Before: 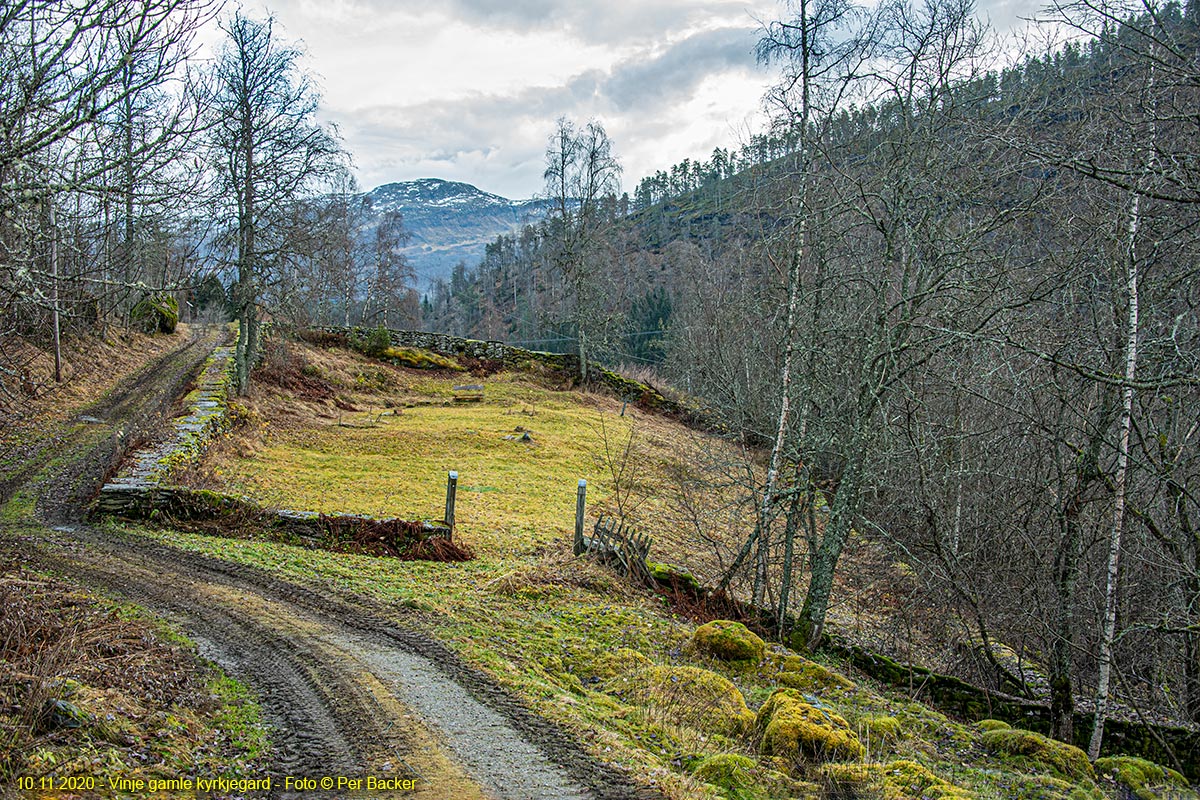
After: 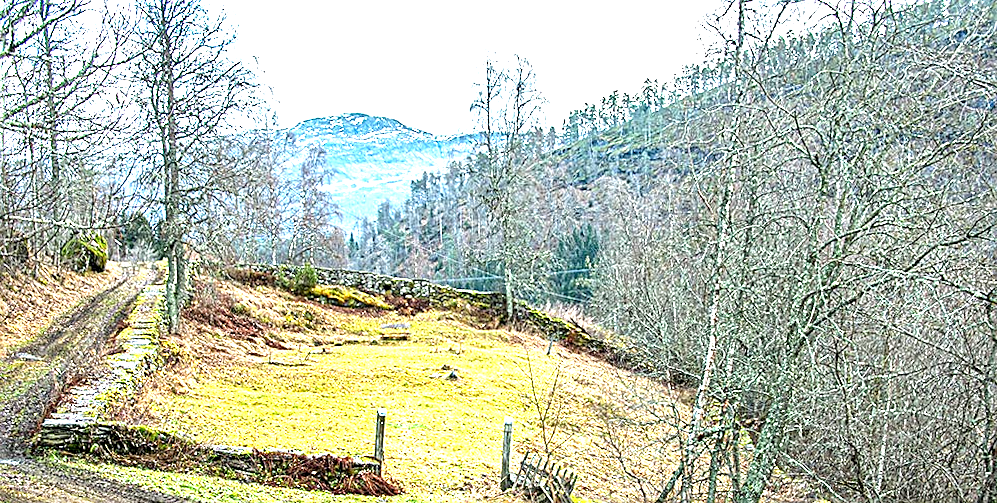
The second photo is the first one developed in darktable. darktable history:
exposure: black level correction 0.001, exposure 2 EV, compensate highlight preservation false
rotate and perspective: rotation 0.074°, lens shift (vertical) 0.096, lens shift (horizontal) -0.041, crop left 0.043, crop right 0.952, crop top 0.024, crop bottom 0.979
sharpen: on, module defaults
crop: left 3.015%, top 8.969%, right 9.647%, bottom 26.457%
